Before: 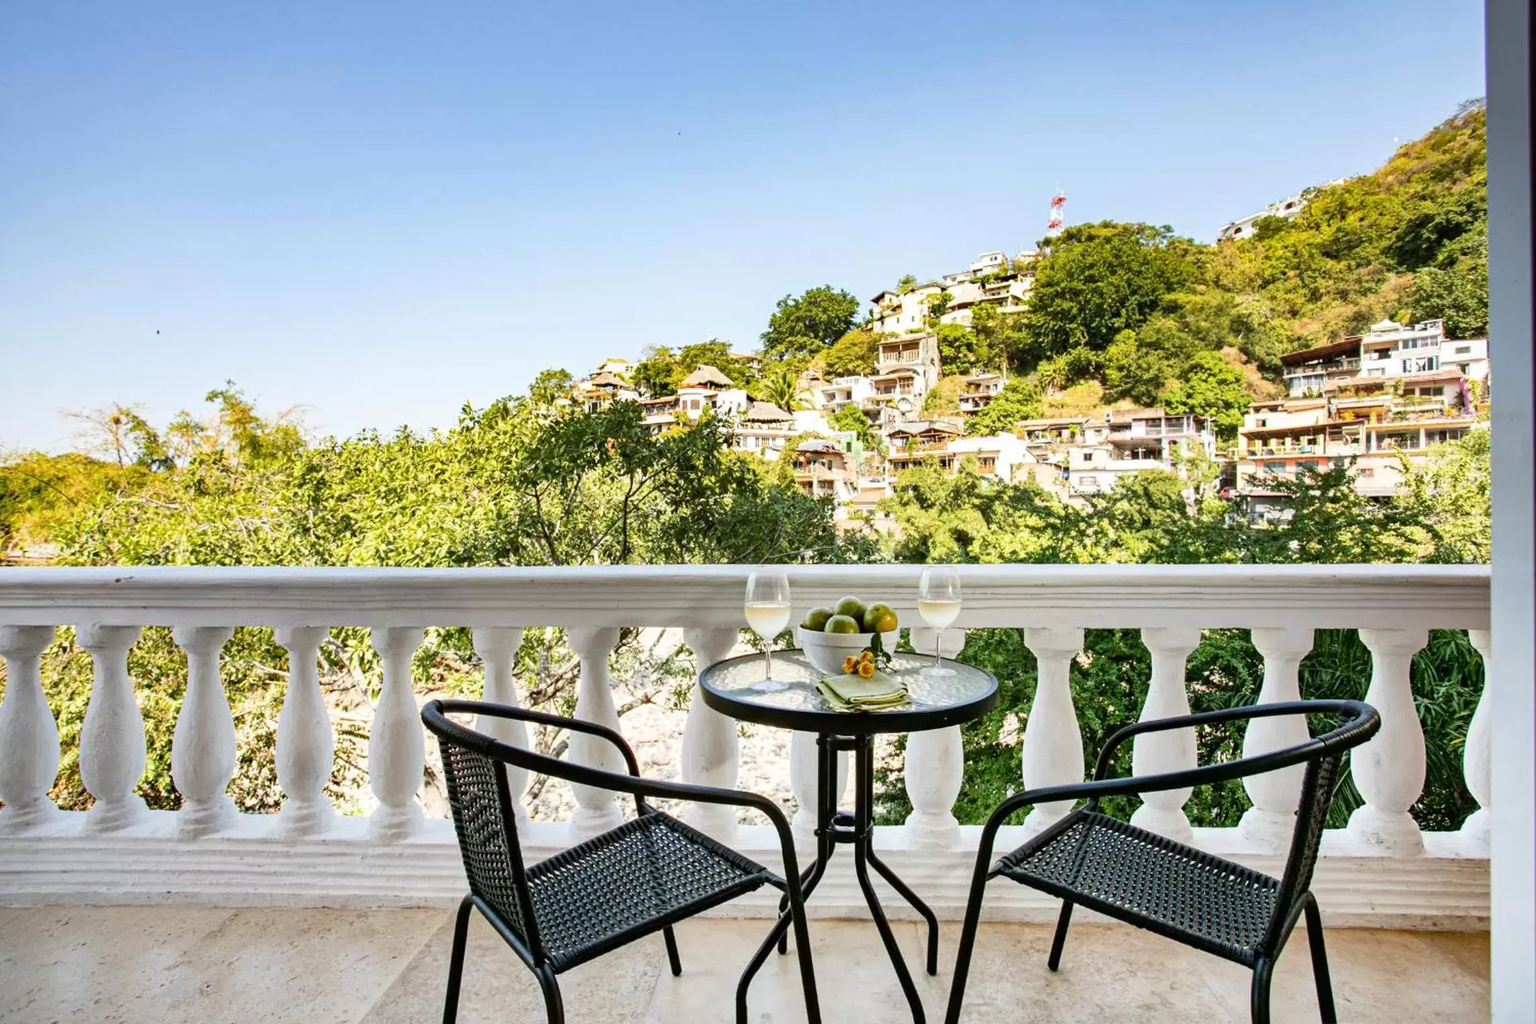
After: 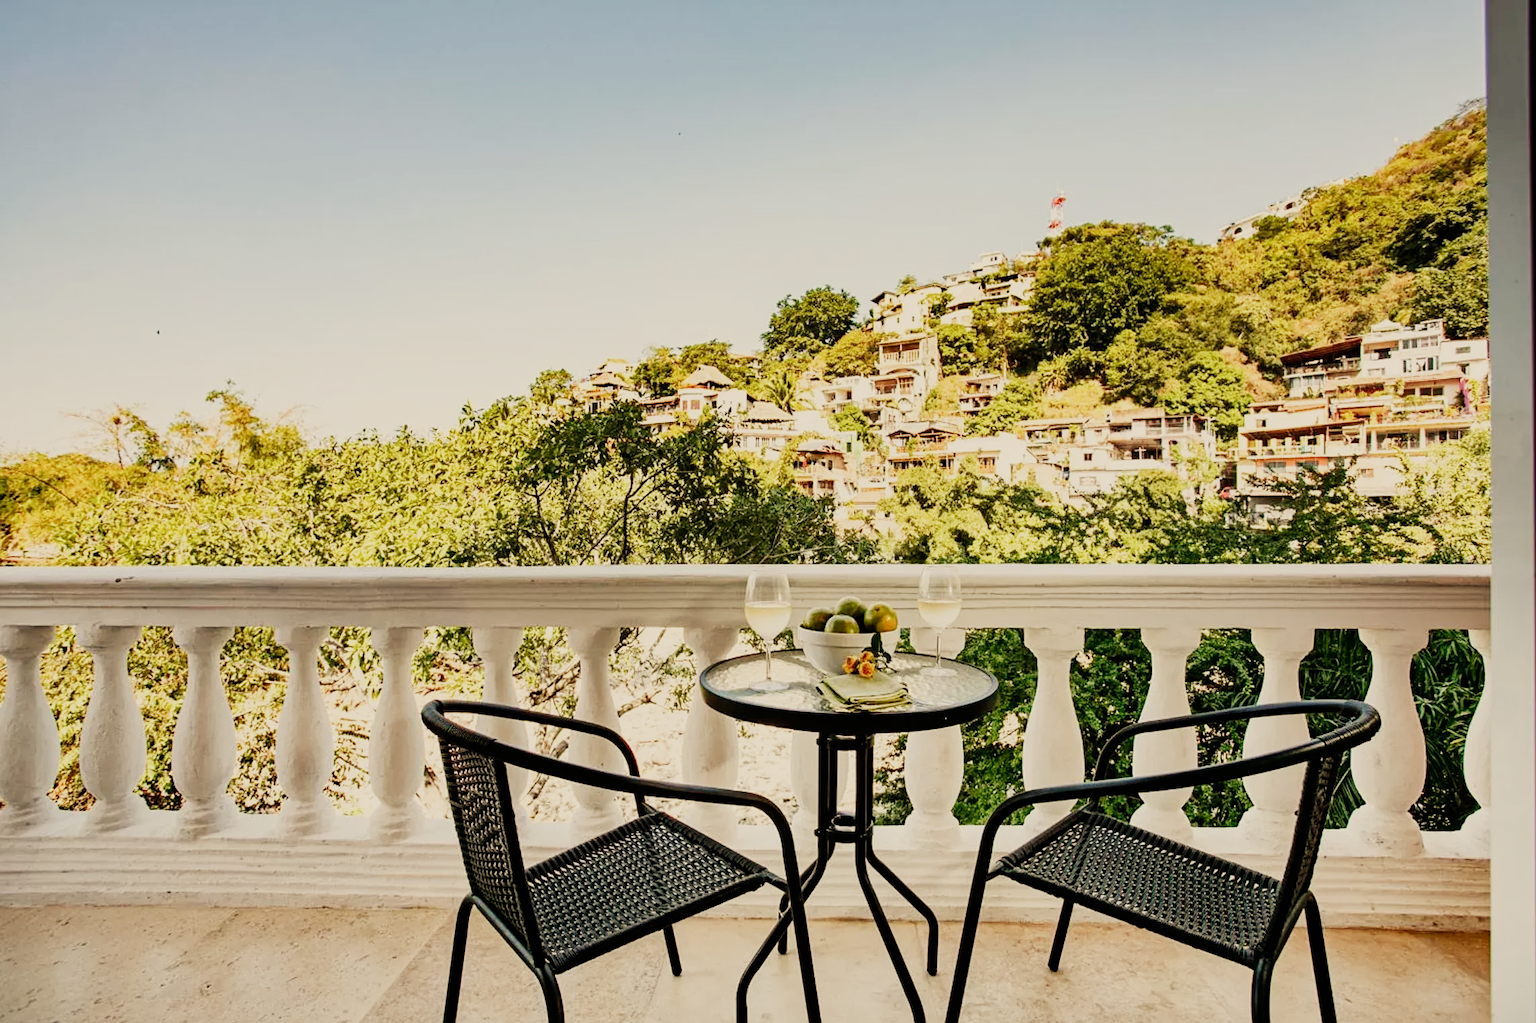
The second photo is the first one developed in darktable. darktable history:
sigmoid: skew -0.2, preserve hue 0%, red attenuation 0.1, red rotation 0.035, green attenuation 0.1, green rotation -0.017, blue attenuation 0.15, blue rotation -0.052, base primaries Rec2020
white balance: red 1.138, green 0.996, blue 0.812
sharpen: amount 0.2
